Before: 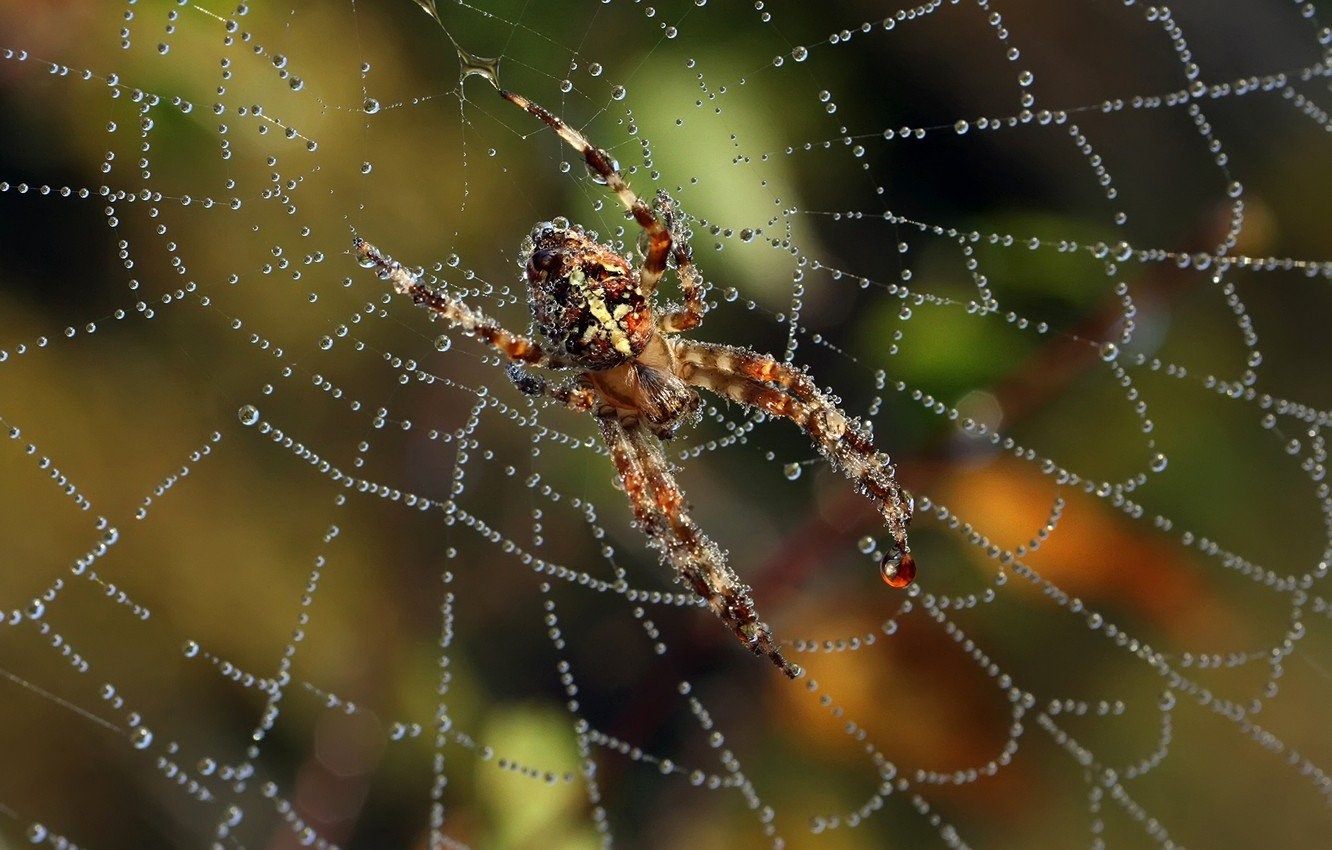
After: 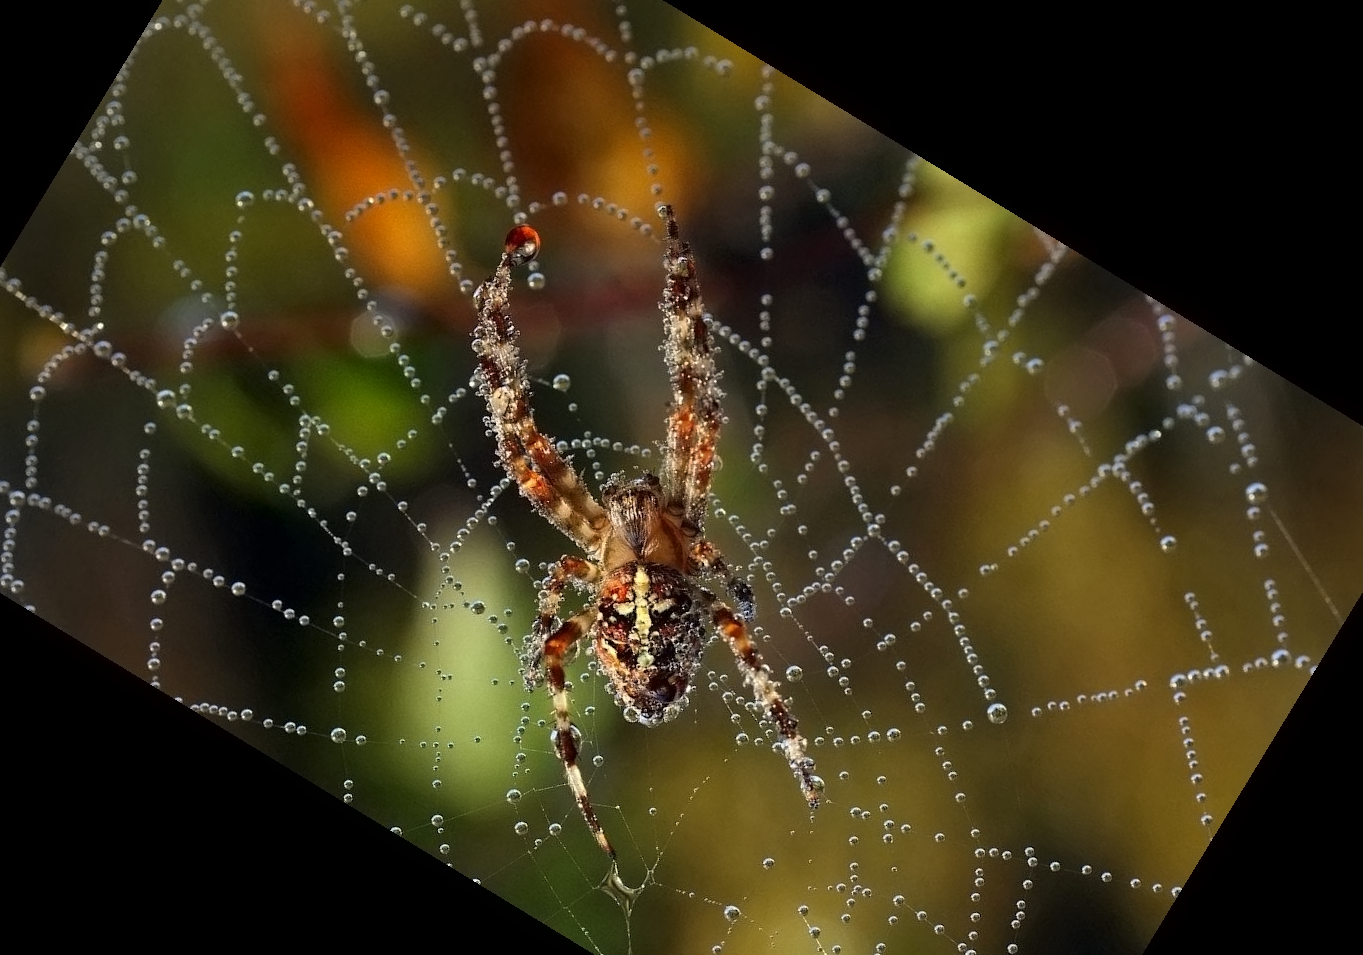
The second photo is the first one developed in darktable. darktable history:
contrast brightness saturation: saturation 0.1
contrast equalizer: y [[0.5 ×6], [0.5 ×6], [0.5 ×6], [0 ×6], [0, 0.039, 0.251, 0.29, 0.293, 0.292]]
crop and rotate: angle 148.68°, left 9.111%, top 15.603%, right 4.588%, bottom 17.041%
